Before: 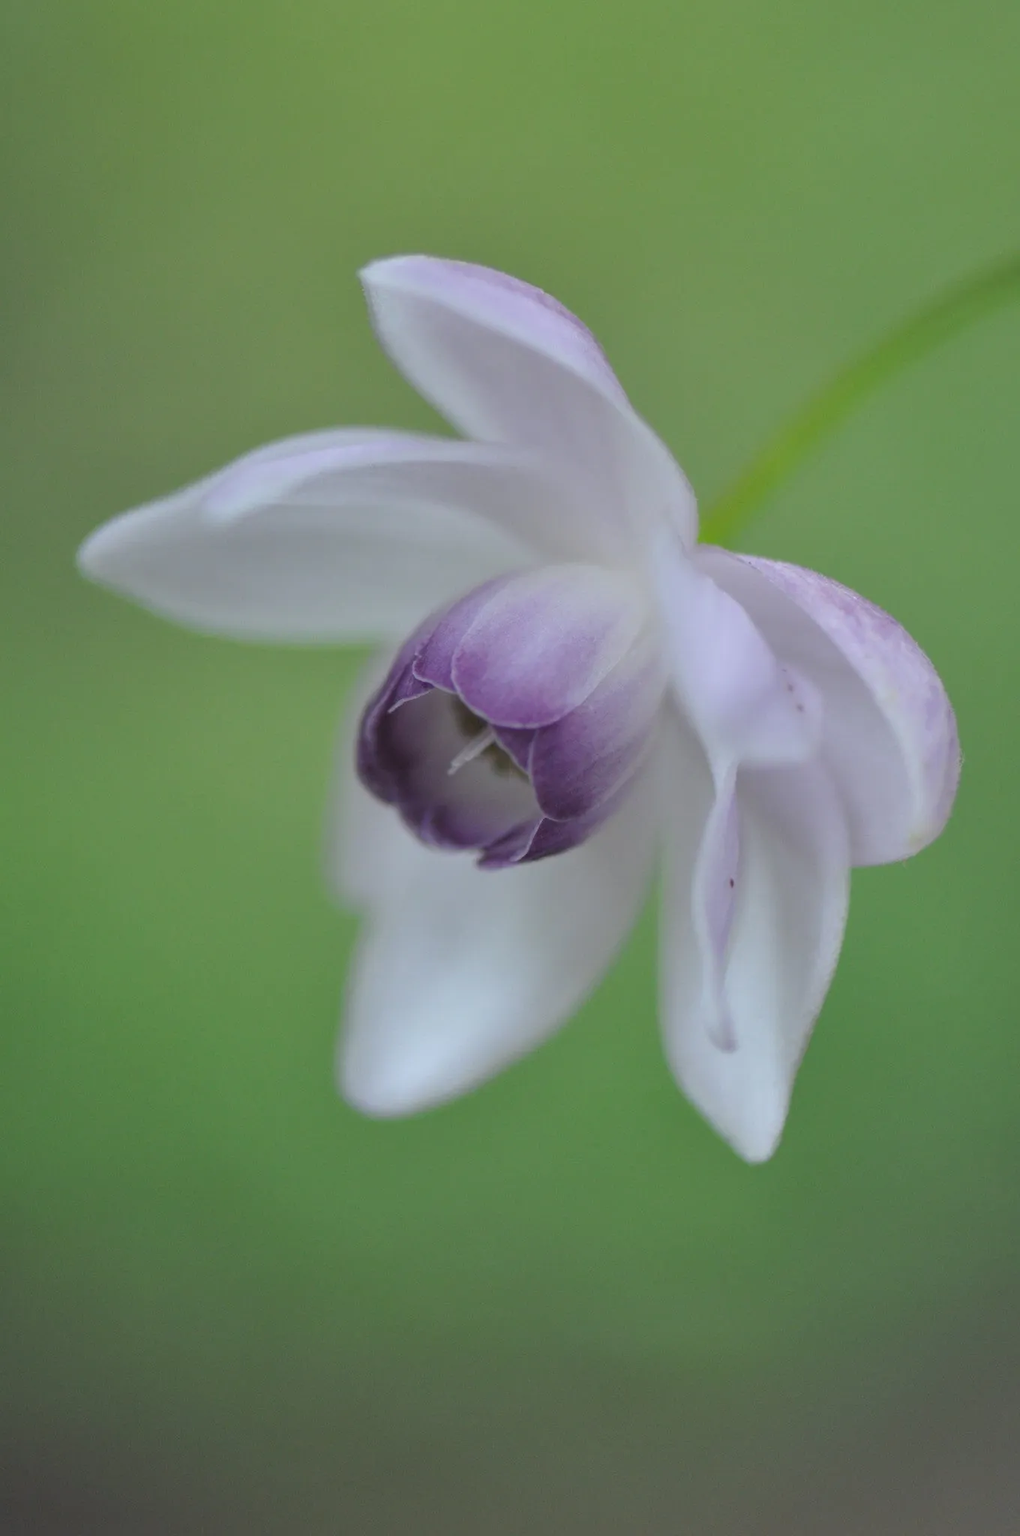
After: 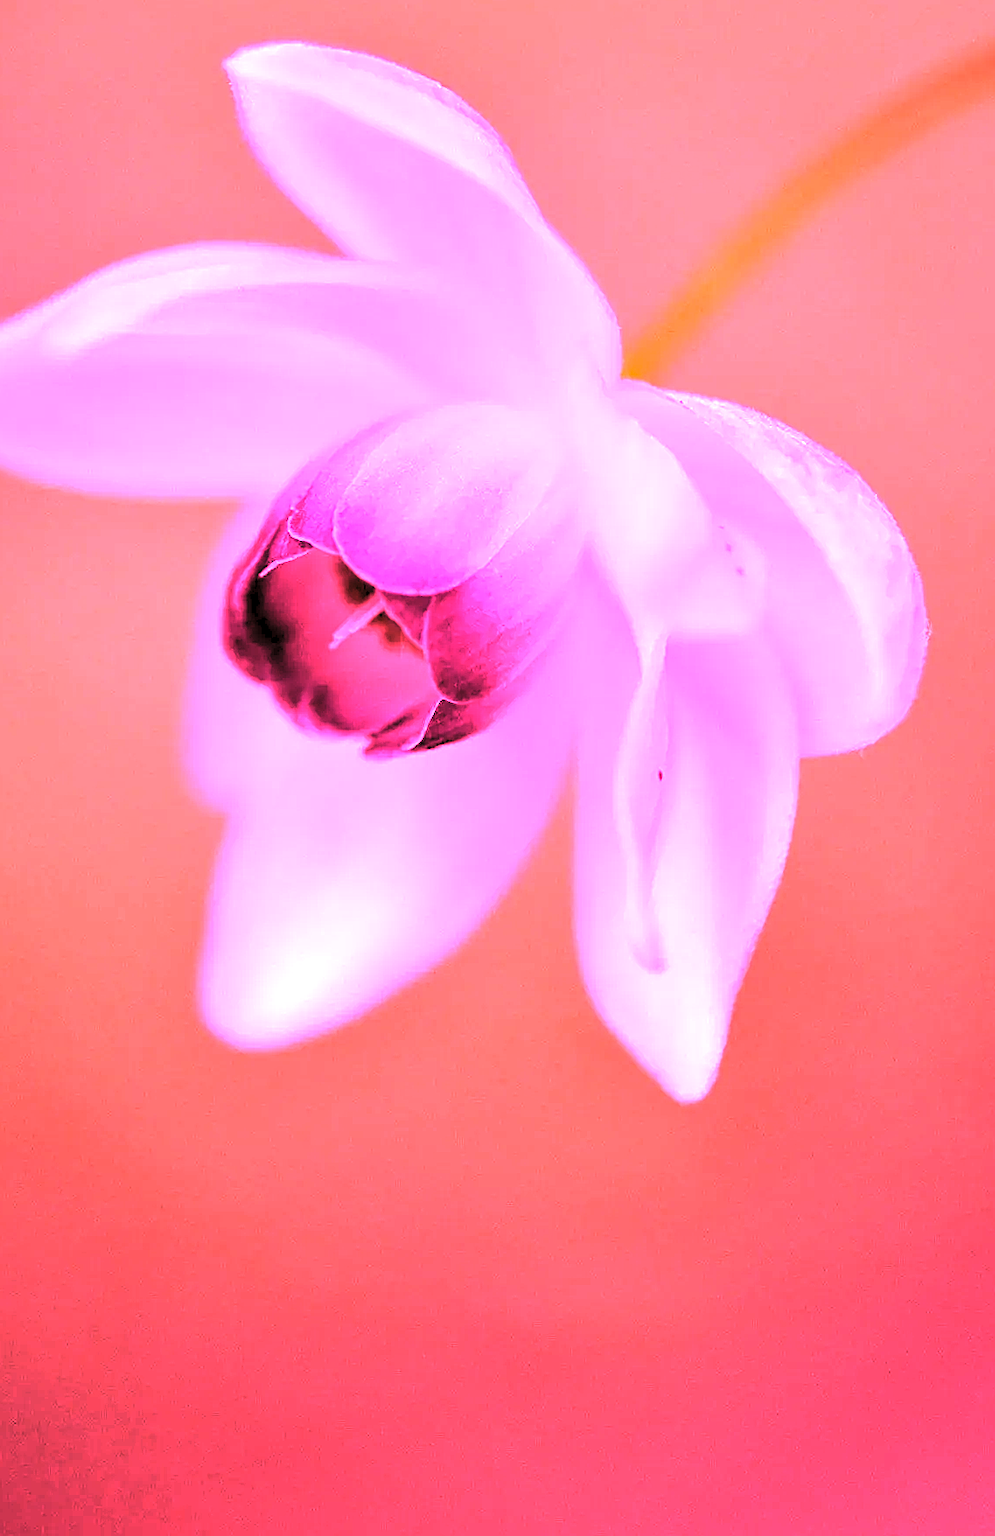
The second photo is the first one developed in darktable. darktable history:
sharpen: on, module defaults
tone equalizer: on, module defaults
crop: left 16.315%, top 14.246%
levels: mode automatic, black 0.023%, white 99.97%, levels [0.062, 0.494, 0.925]
white balance: red 4.26, blue 1.802
base curve: curves: ch0 [(0, 0) (0.073, 0.04) (0.157, 0.139) (0.492, 0.492) (0.758, 0.758) (1, 1)], preserve colors none
